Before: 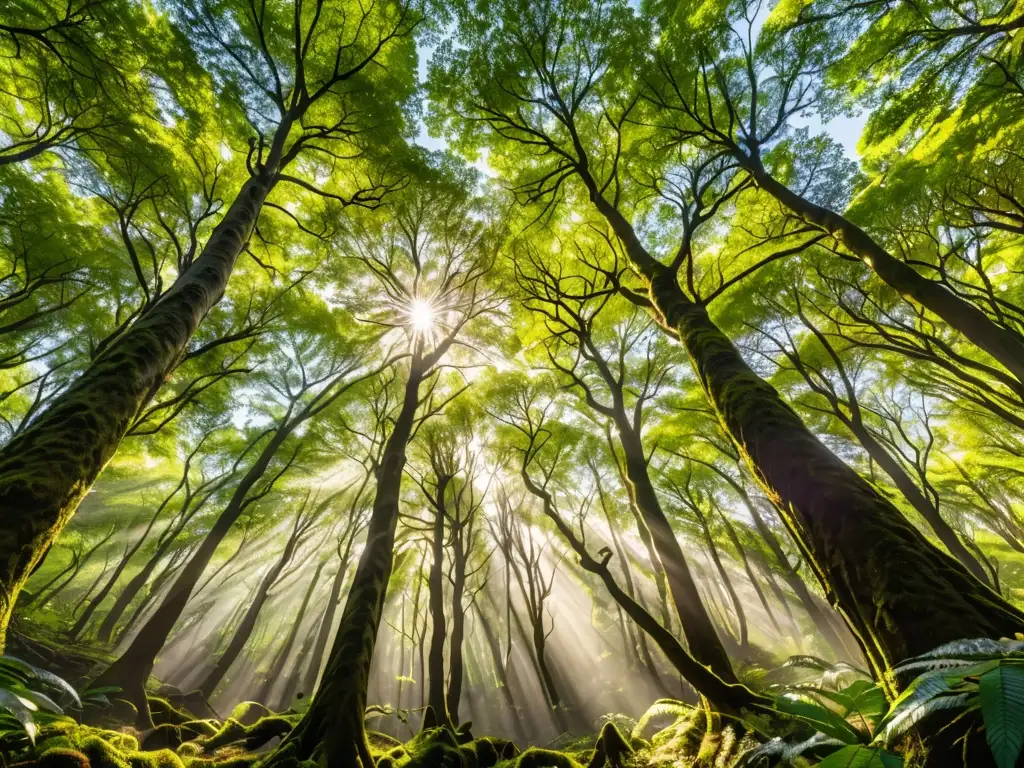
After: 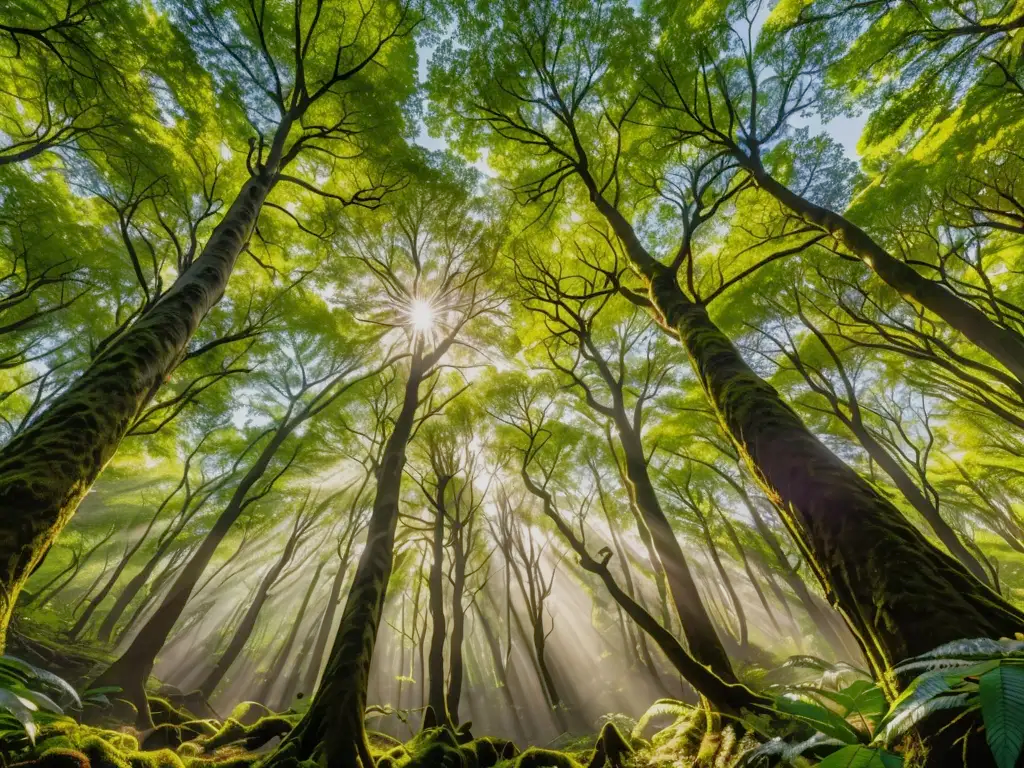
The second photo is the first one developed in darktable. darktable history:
tone equalizer: -8 EV 0.229 EV, -7 EV 0.382 EV, -6 EV 0.401 EV, -5 EV 0.264 EV, -3 EV -0.27 EV, -2 EV -0.391 EV, -1 EV -0.438 EV, +0 EV -0.241 EV, edges refinement/feathering 500, mask exposure compensation -1.57 EV, preserve details no
